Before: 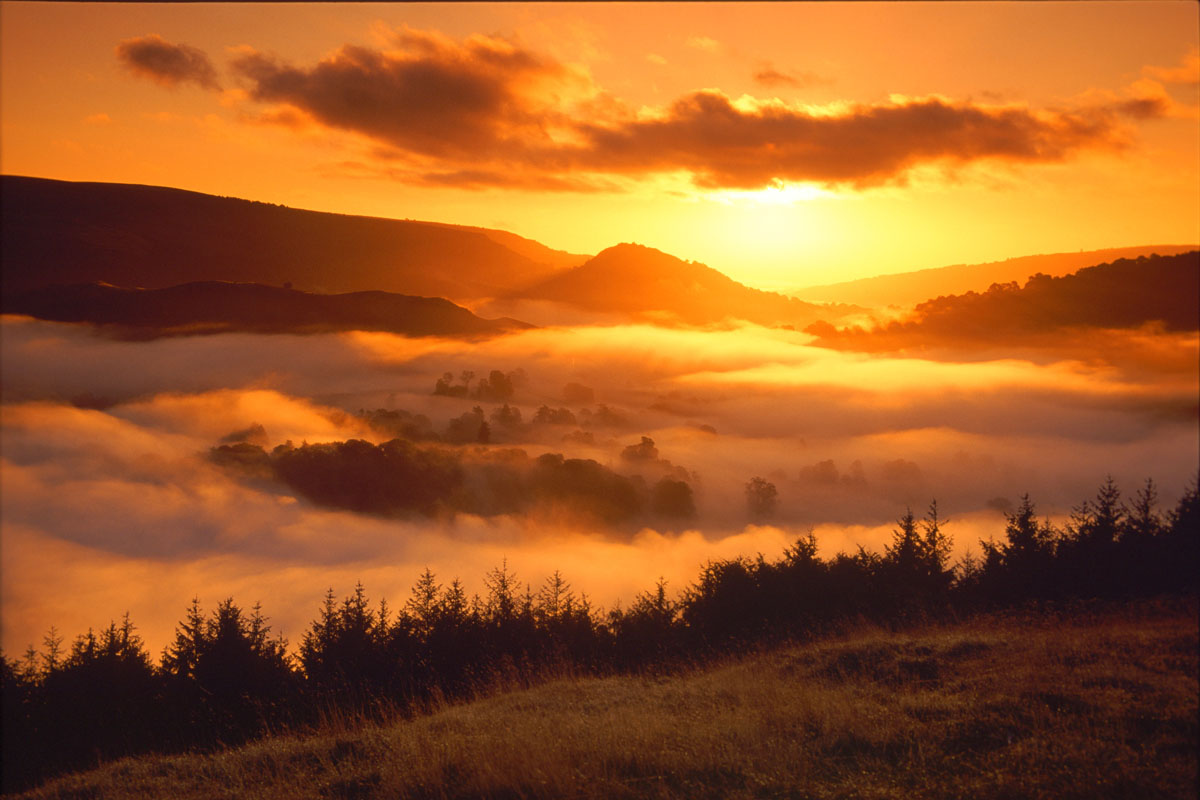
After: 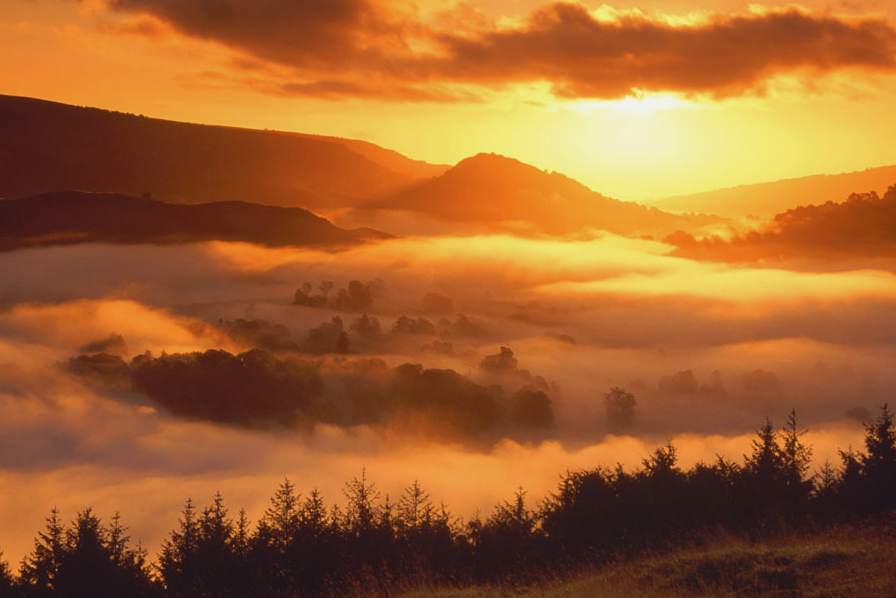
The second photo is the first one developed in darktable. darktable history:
crop and rotate: left 11.831%, top 11.346%, right 13.429%, bottom 13.899%
contrast brightness saturation: contrast -0.08, brightness -0.04, saturation -0.11
